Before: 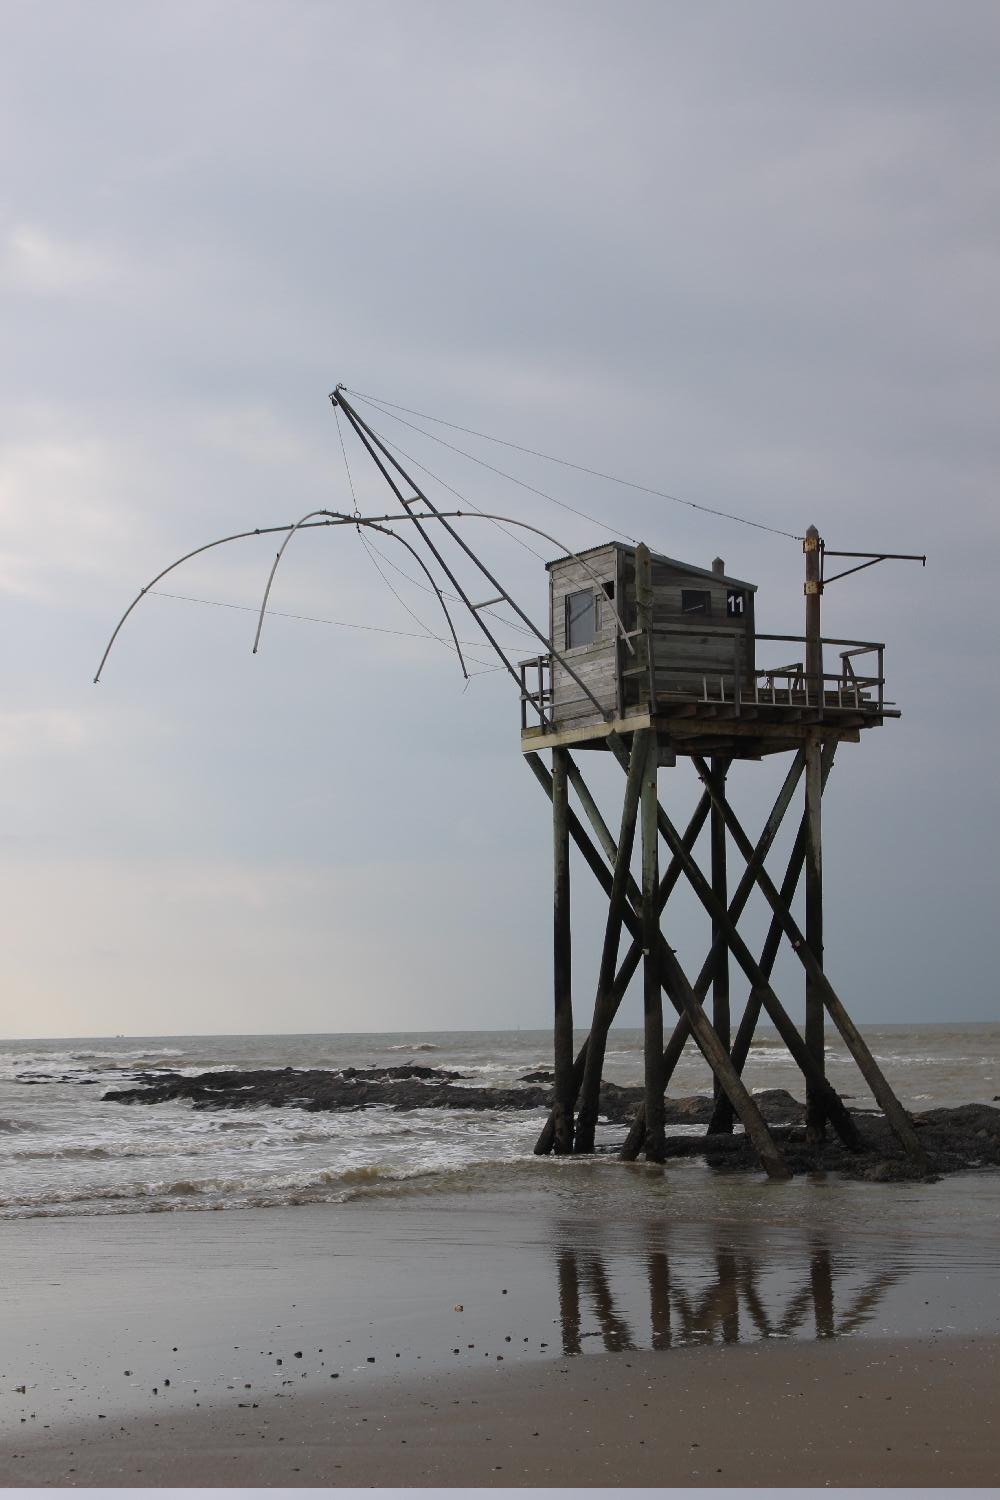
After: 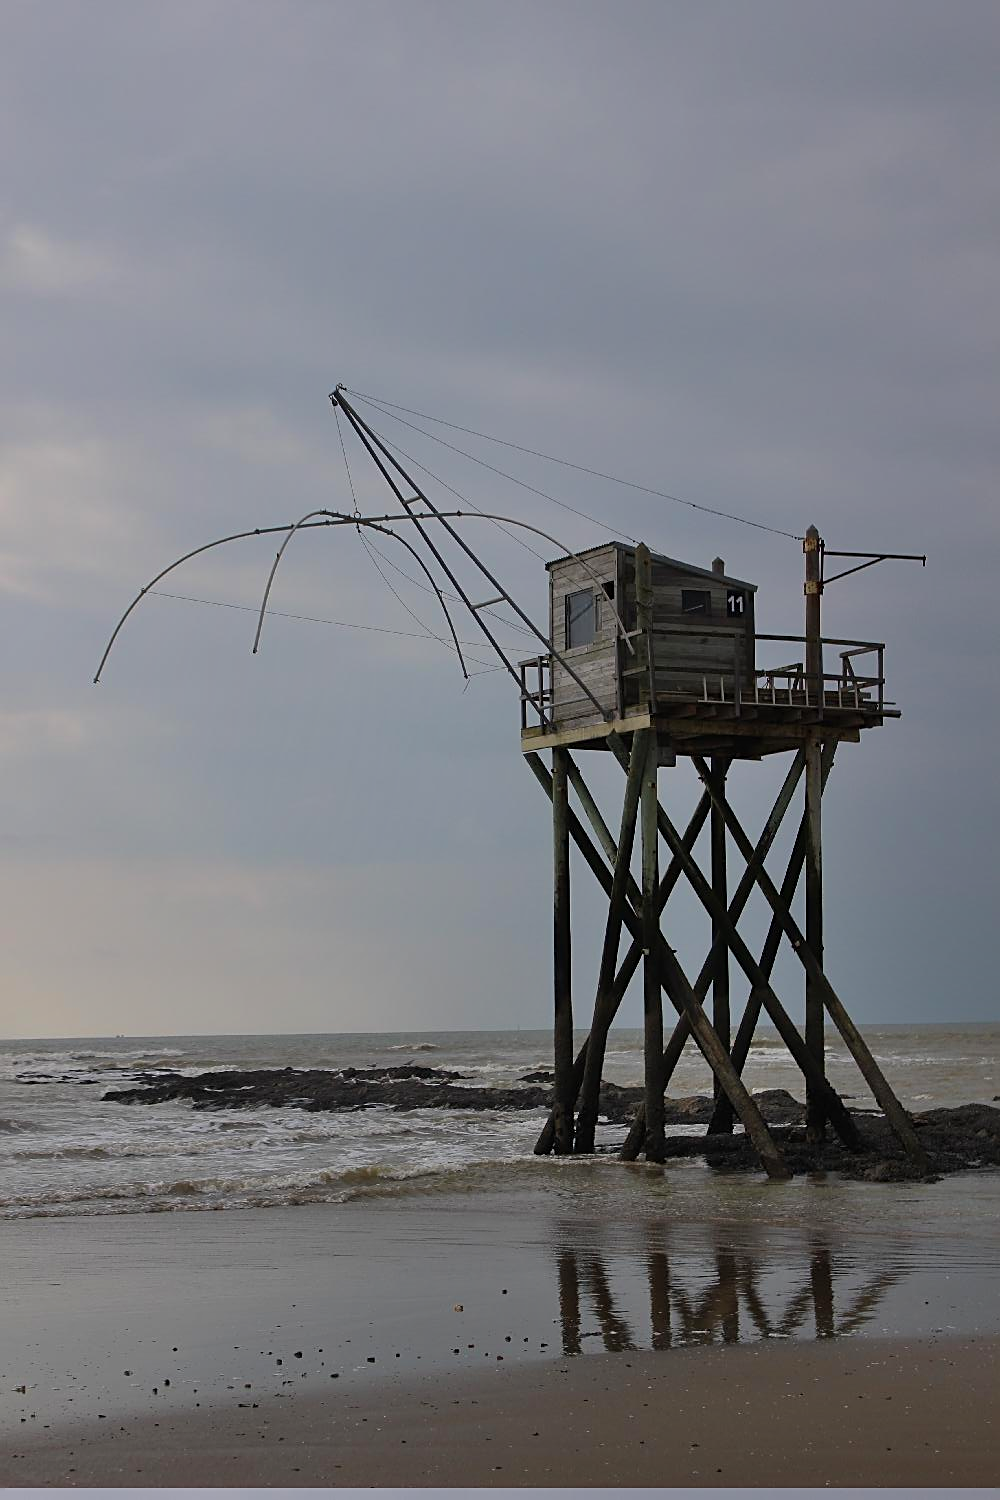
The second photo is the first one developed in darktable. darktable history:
exposure: exposure -0.582 EV, compensate highlight preservation false
shadows and highlights: shadows 52.42, soften with gaussian
sharpen: on, module defaults
velvia: on, module defaults
